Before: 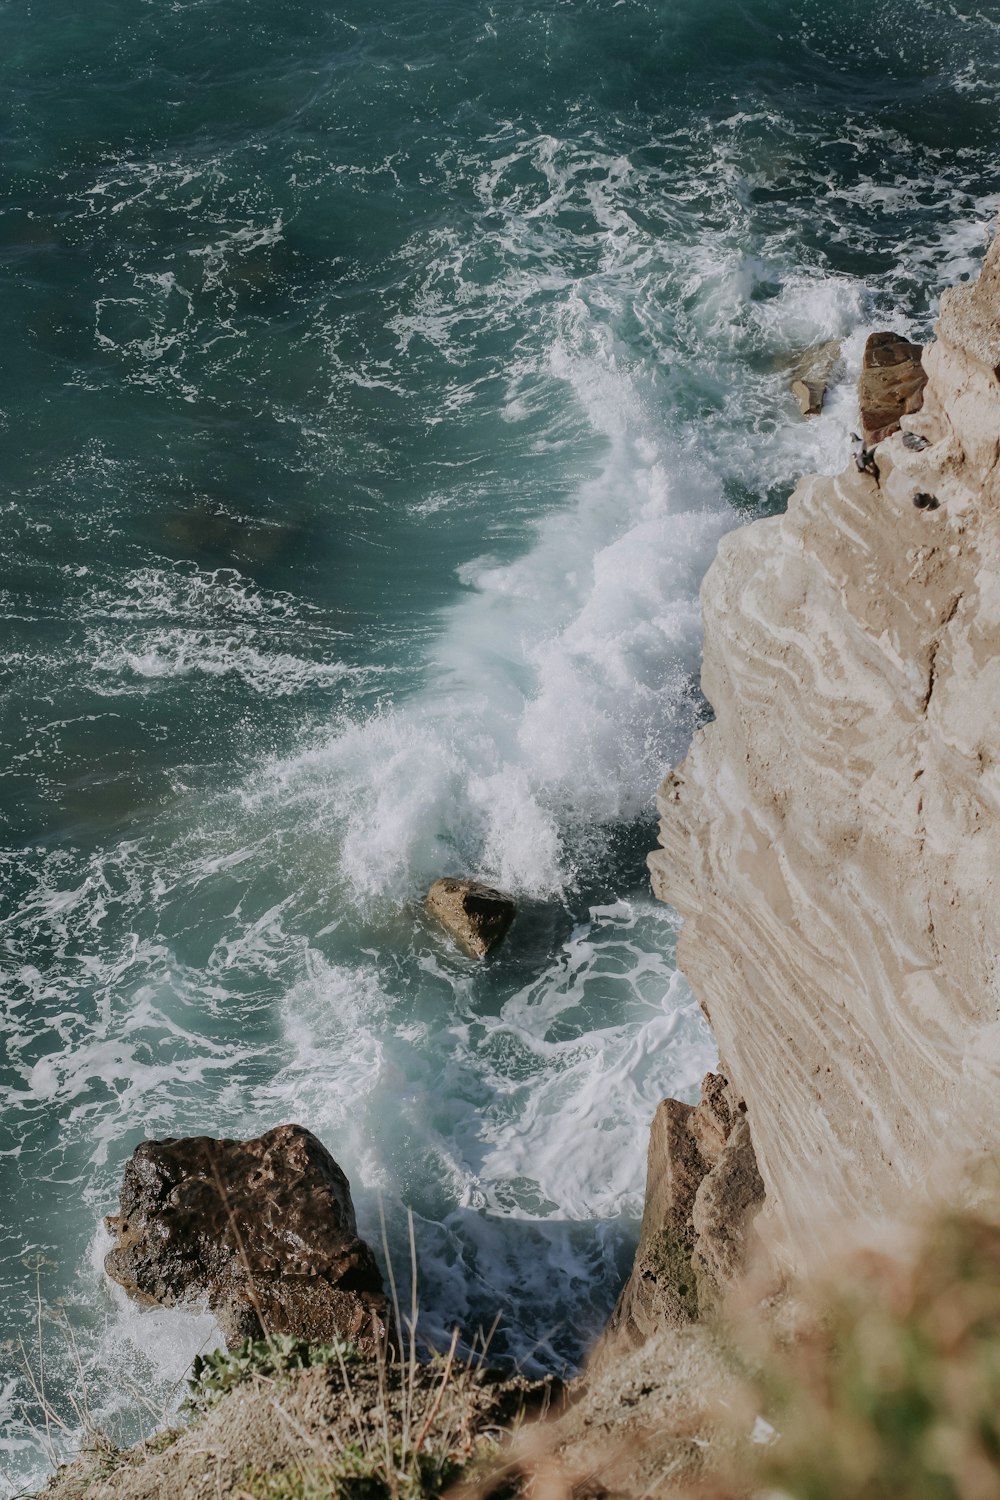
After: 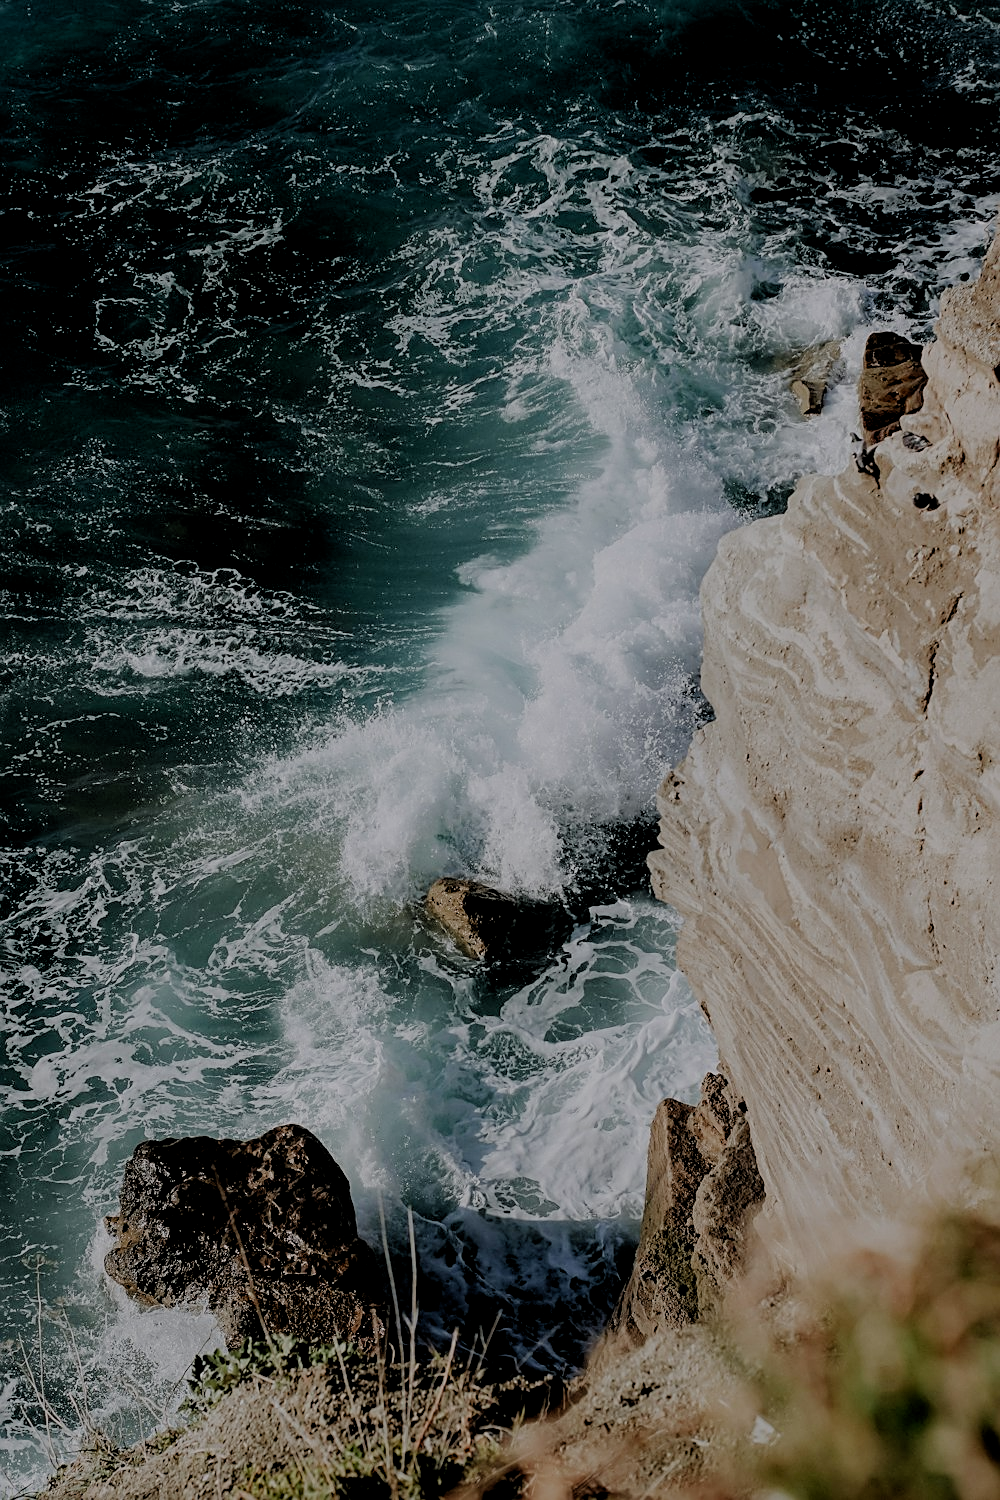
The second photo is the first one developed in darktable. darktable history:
filmic rgb: middle gray luminance 29%, black relative exposure -10.3 EV, white relative exposure 5.5 EV, threshold 6 EV, target black luminance 0%, hardness 3.95, latitude 2.04%, contrast 1.132, highlights saturation mix 5%, shadows ↔ highlights balance 15.11%, add noise in highlights 0, preserve chrominance no, color science v3 (2019), use custom middle-gray values true, iterations of high-quality reconstruction 0, contrast in highlights soft, enable highlight reconstruction true
rgb levels: levels [[0.029, 0.461, 0.922], [0, 0.5, 1], [0, 0.5, 1]]
sharpen: on, module defaults
